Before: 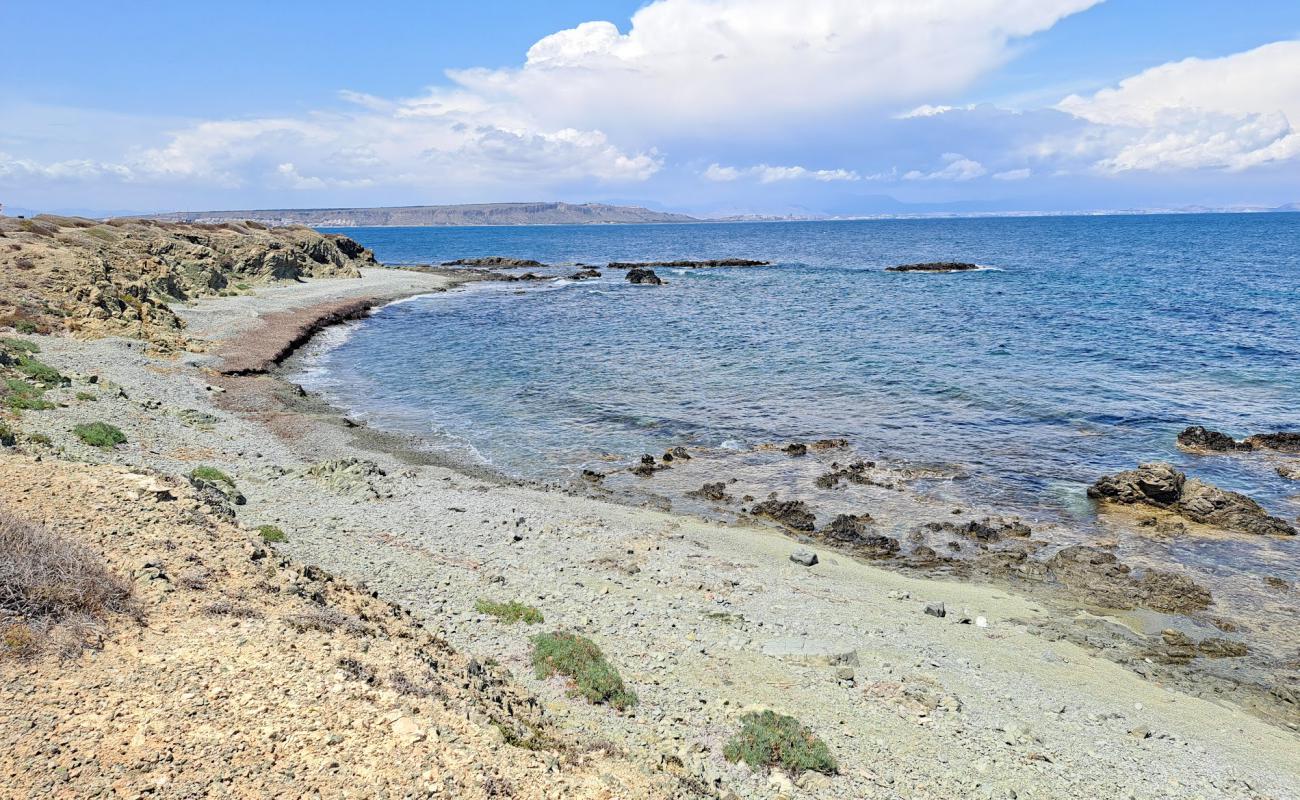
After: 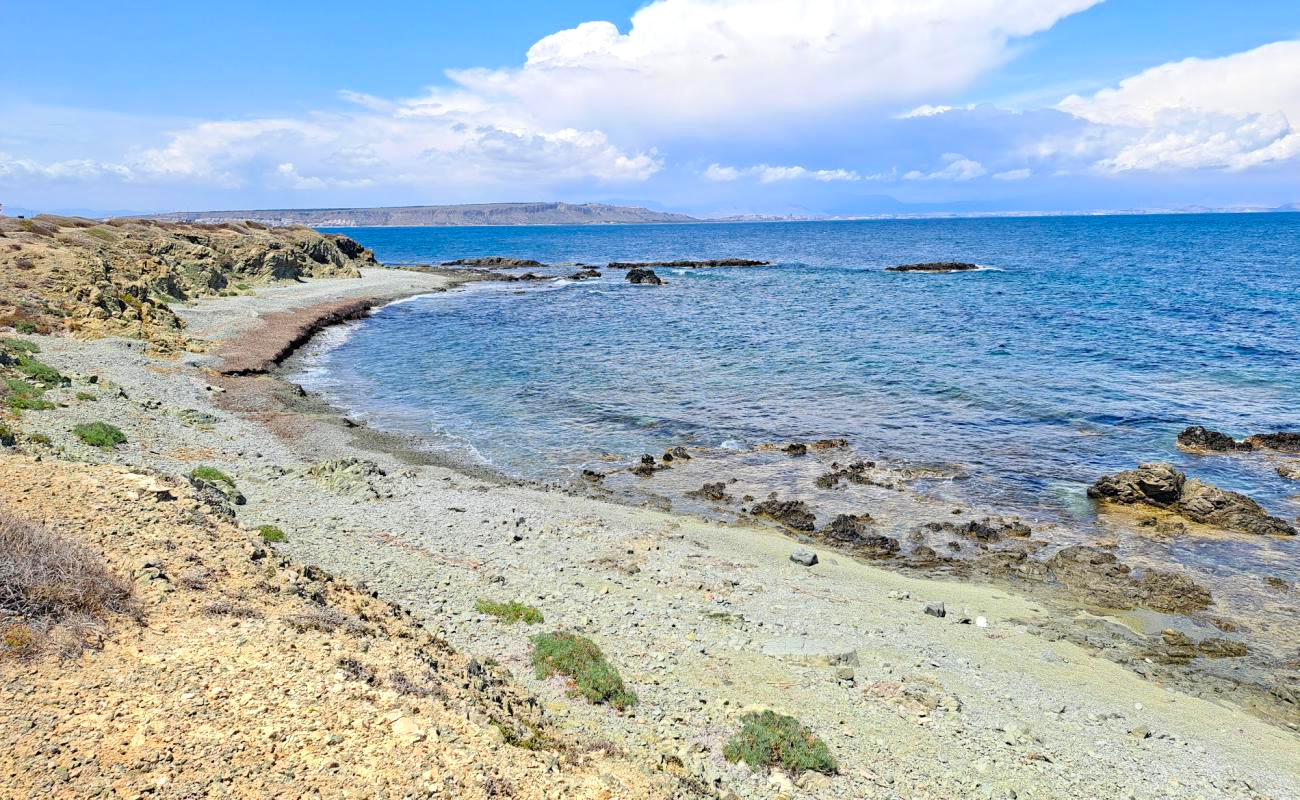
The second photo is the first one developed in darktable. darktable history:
color balance rgb: perceptual saturation grading › global saturation 30.244%, perceptual brilliance grading › highlights 3.098%
